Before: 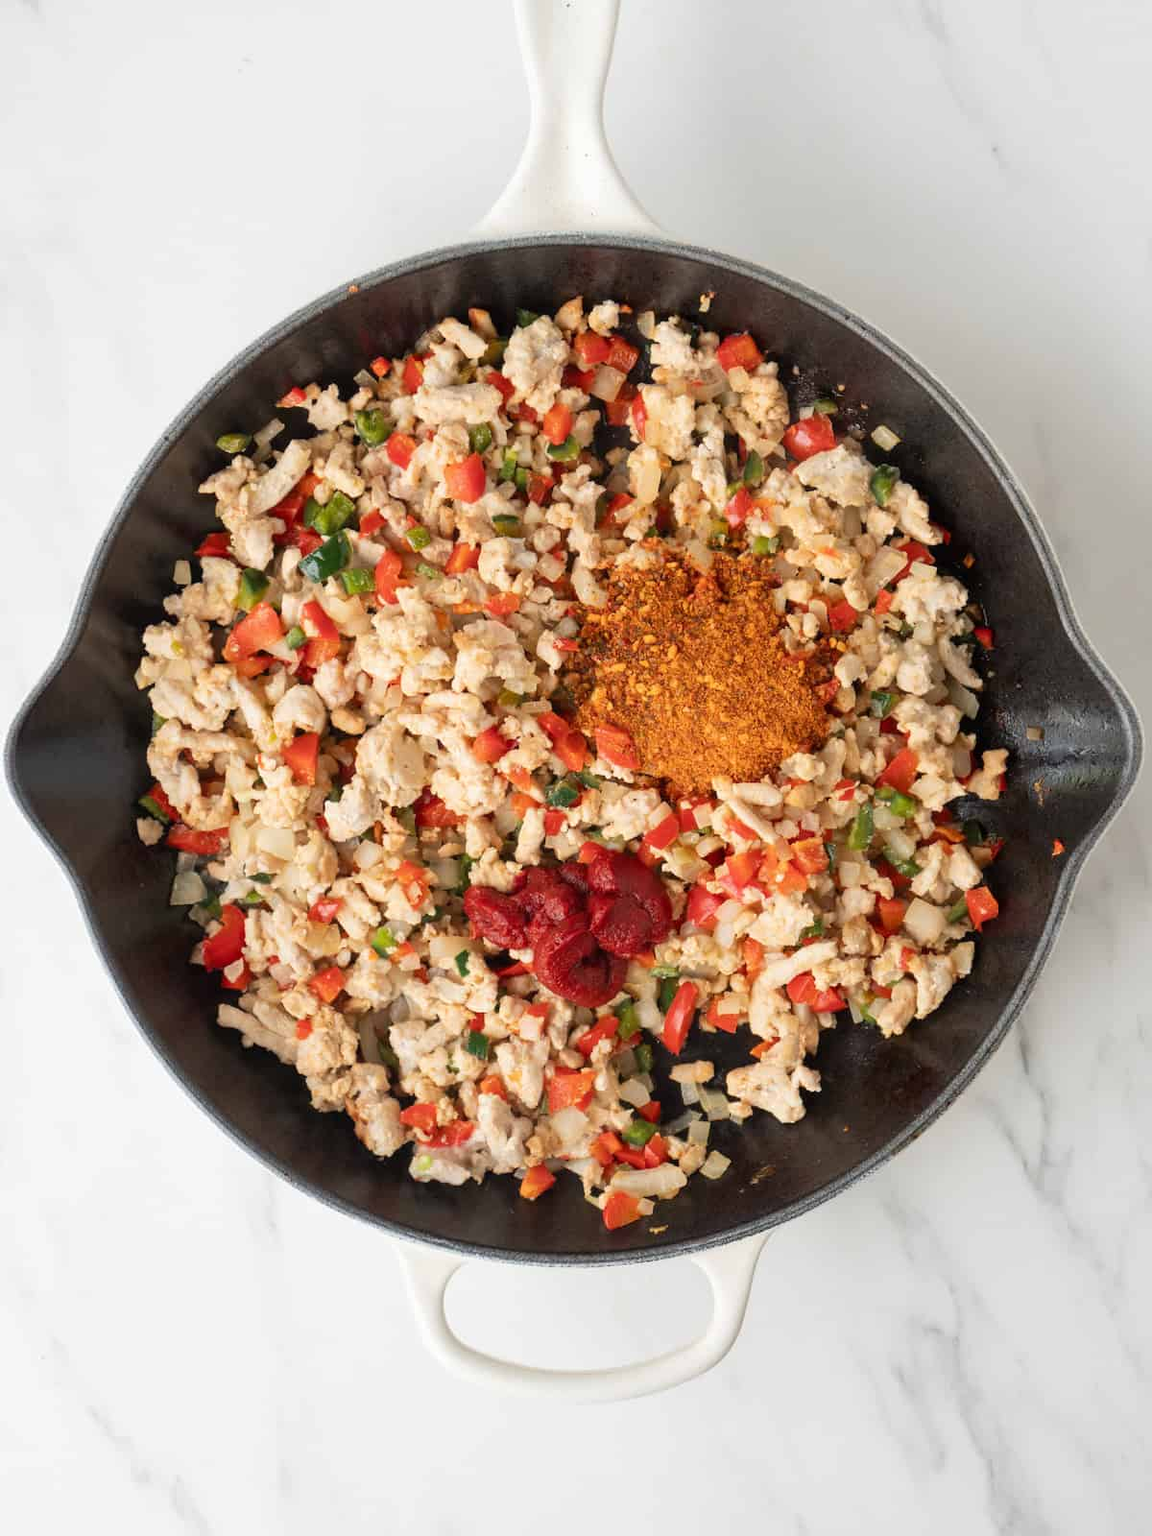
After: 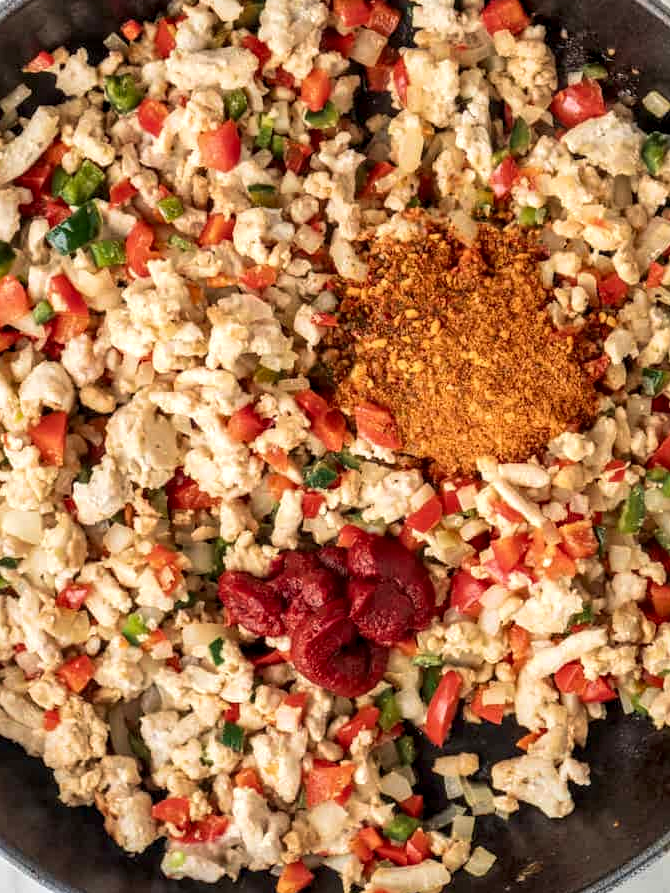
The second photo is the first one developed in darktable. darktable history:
crop and rotate: left 22.13%, top 22.054%, right 22.026%, bottom 22.102%
velvia: on, module defaults
local contrast: highlights 20%, detail 150%
